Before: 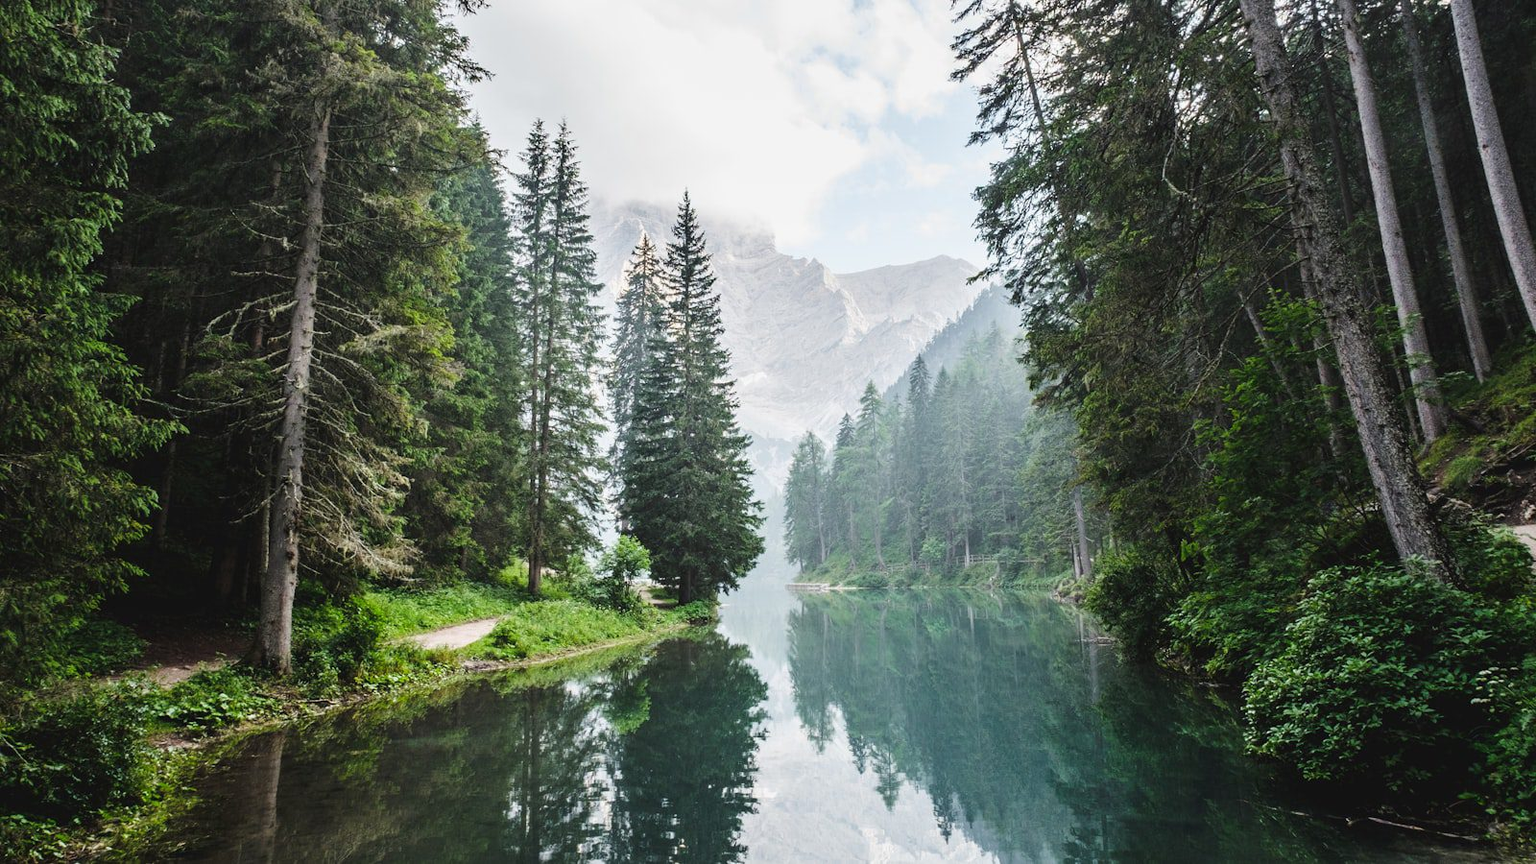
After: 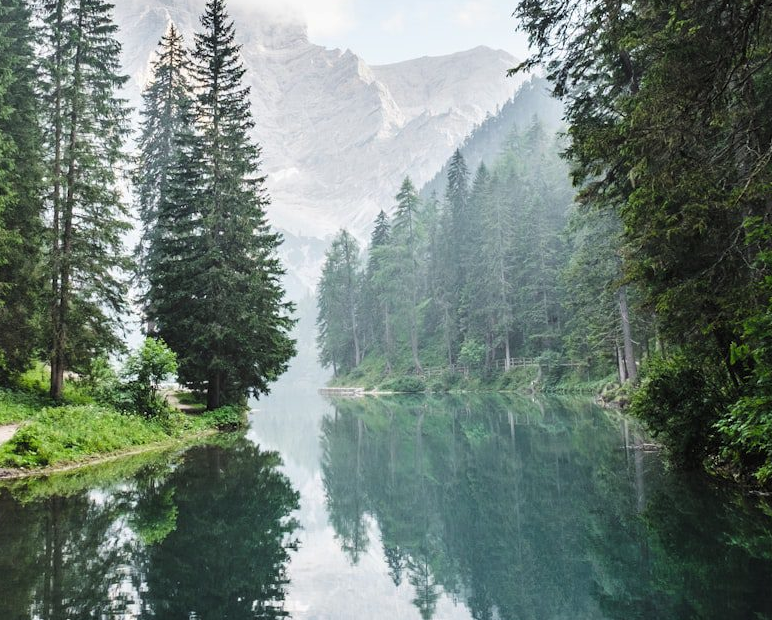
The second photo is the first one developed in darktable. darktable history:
crop: left 31.306%, top 24.477%, right 20.432%, bottom 6.555%
levels: levels [0.026, 0.507, 0.987]
